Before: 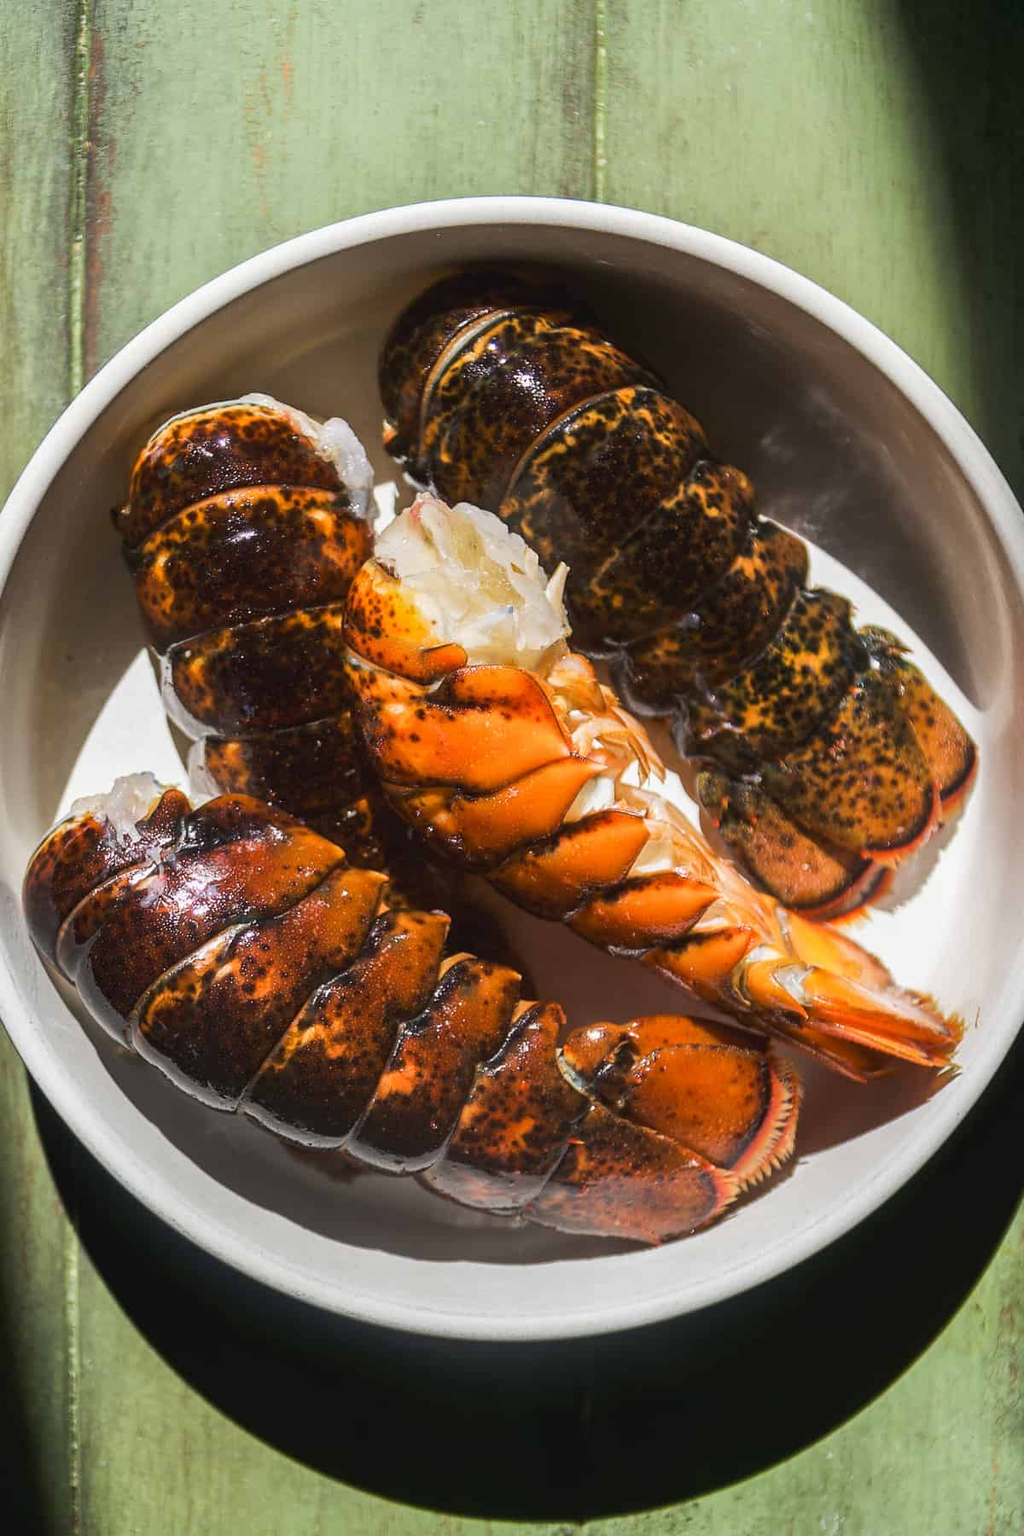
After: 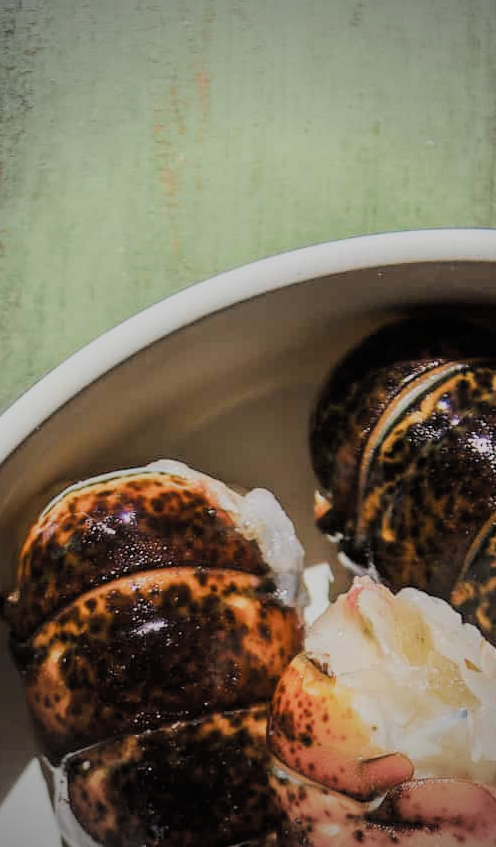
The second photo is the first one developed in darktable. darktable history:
filmic rgb: black relative exposure -7.22 EV, white relative exposure 5.37 EV, threshold 2.95 EV, hardness 3.02, color science v4 (2020), enable highlight reconstruction true
vignetting: fall-off start 67.03%, width/height ratio 1.013
crop and rotate: left 11.207%, top 0.086%, right 47.442%, bottom 52.847%
